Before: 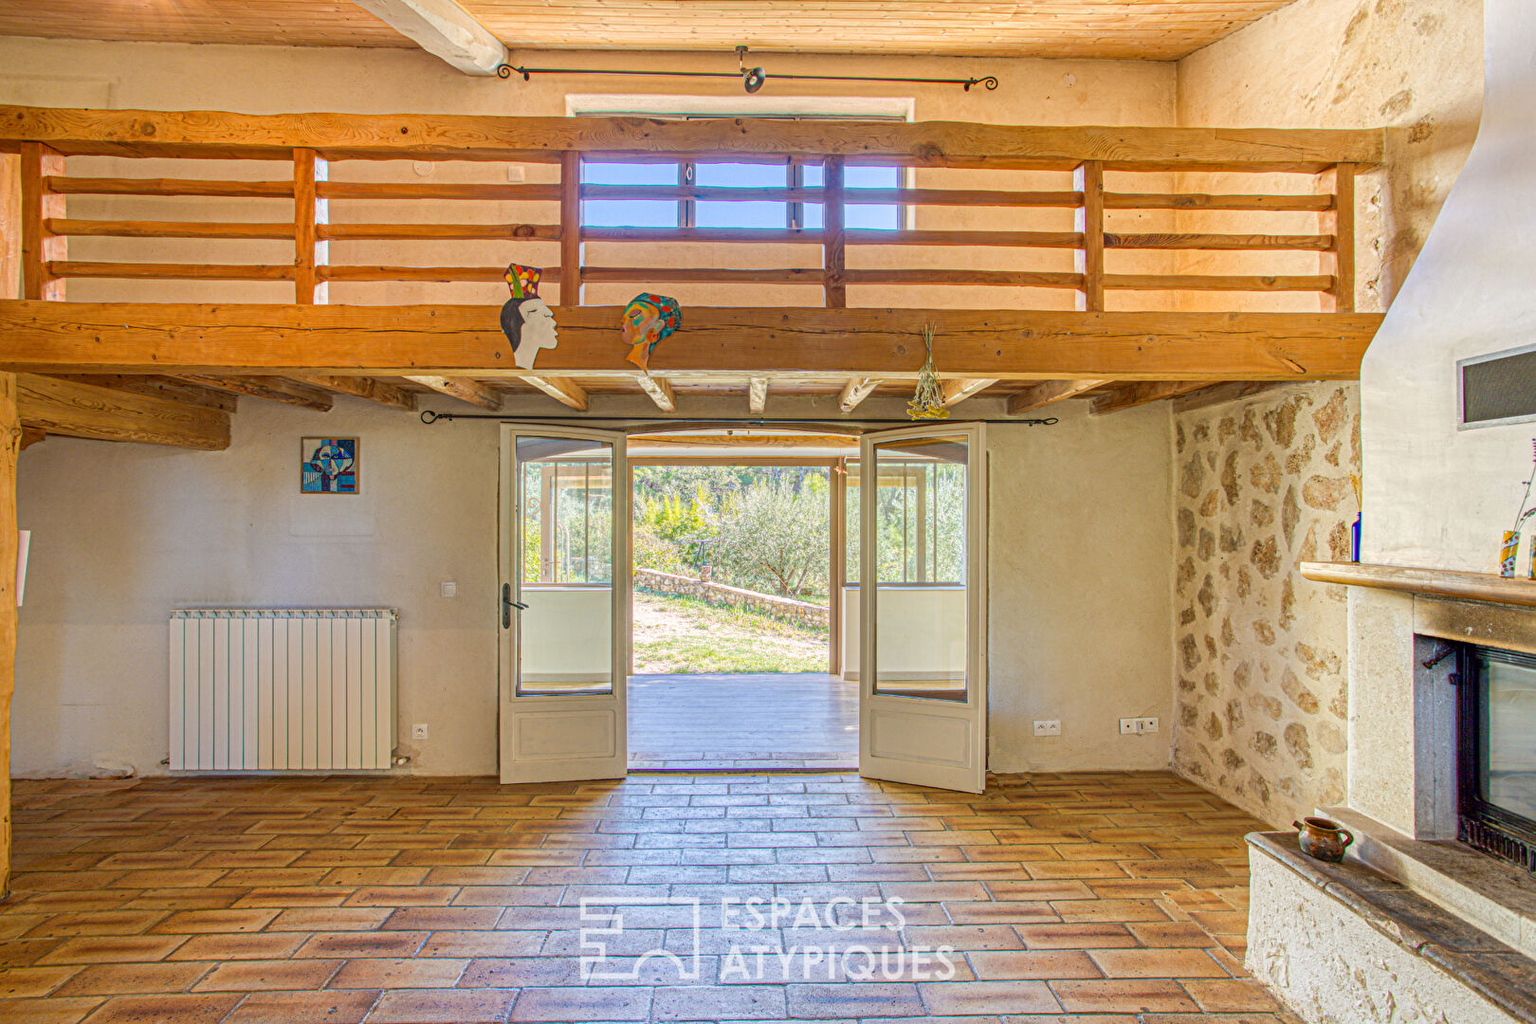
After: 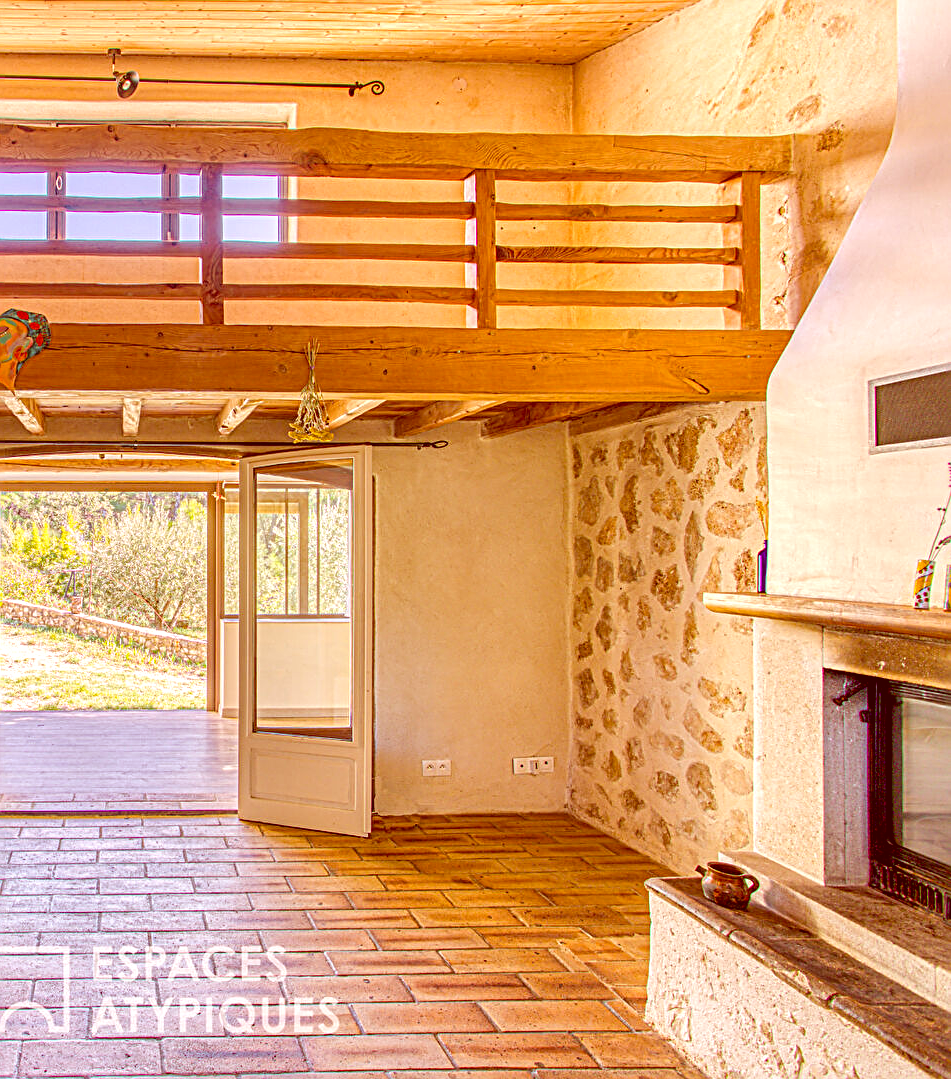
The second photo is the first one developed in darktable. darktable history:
color correction: highlights a* 9.23, highlights b* 8.64, shadows a* 39.64, shadows b* 39.84, saturation 0.781
sharpen: on, module defaults
crop: left 41.293%
color balance rgb: linear chroma grading › global chroma 14.655%, perceptual saturation grading › global saturation 10.324%
exposure: black level correction 0.001, exposure 0.296 EV, compensate highlight preservation false
